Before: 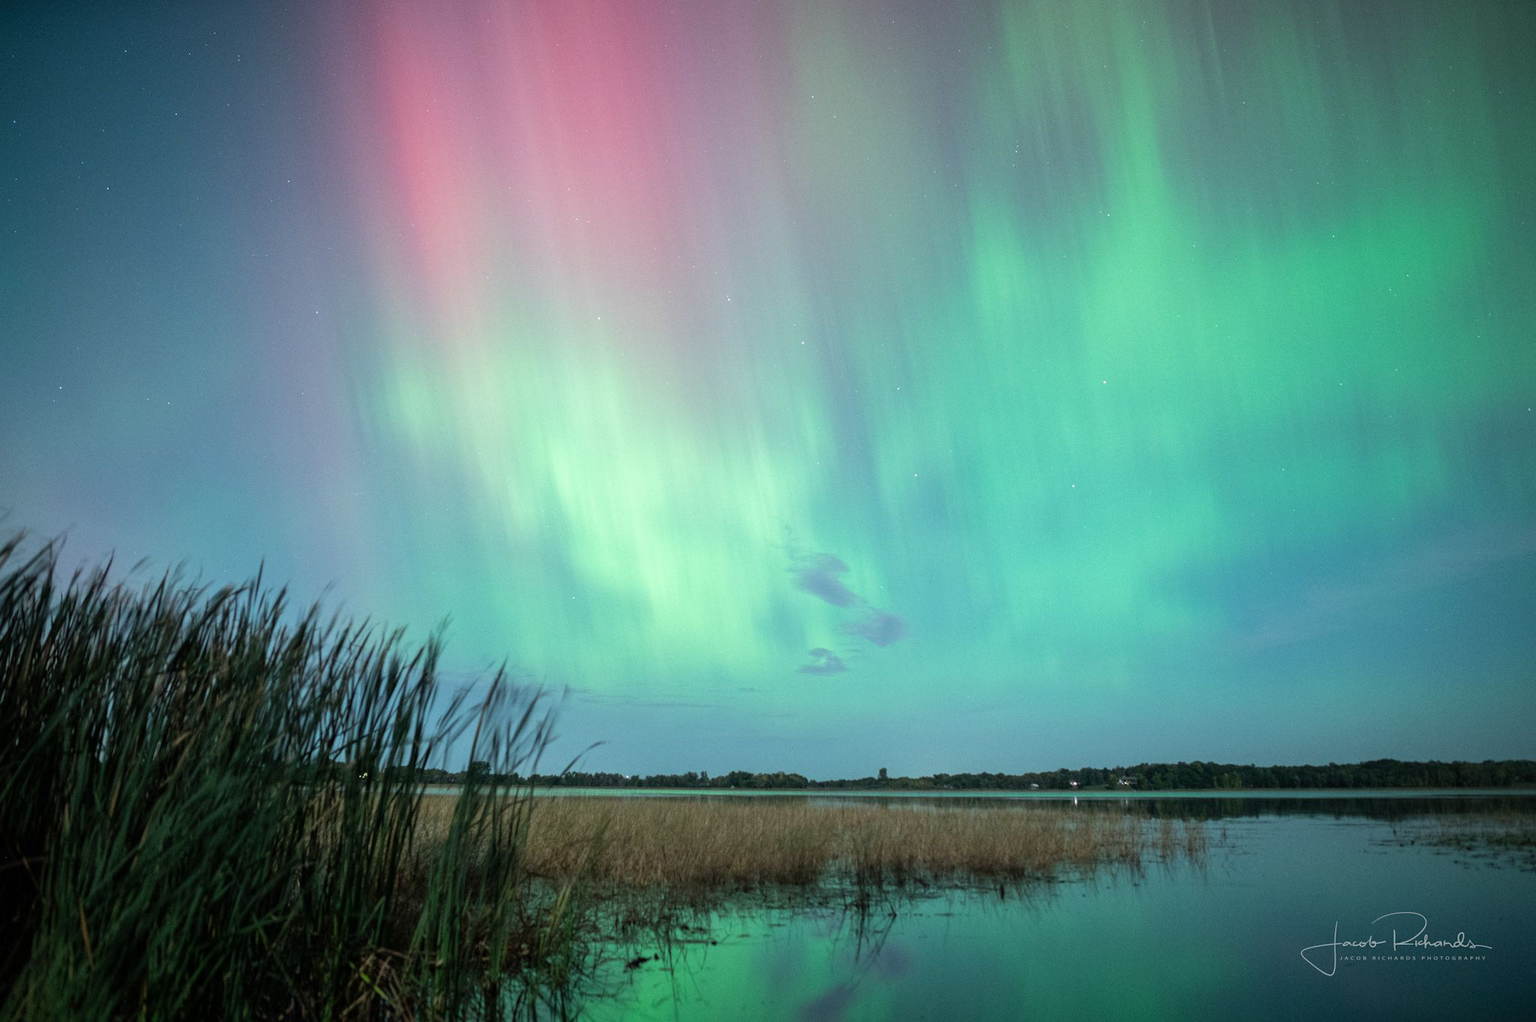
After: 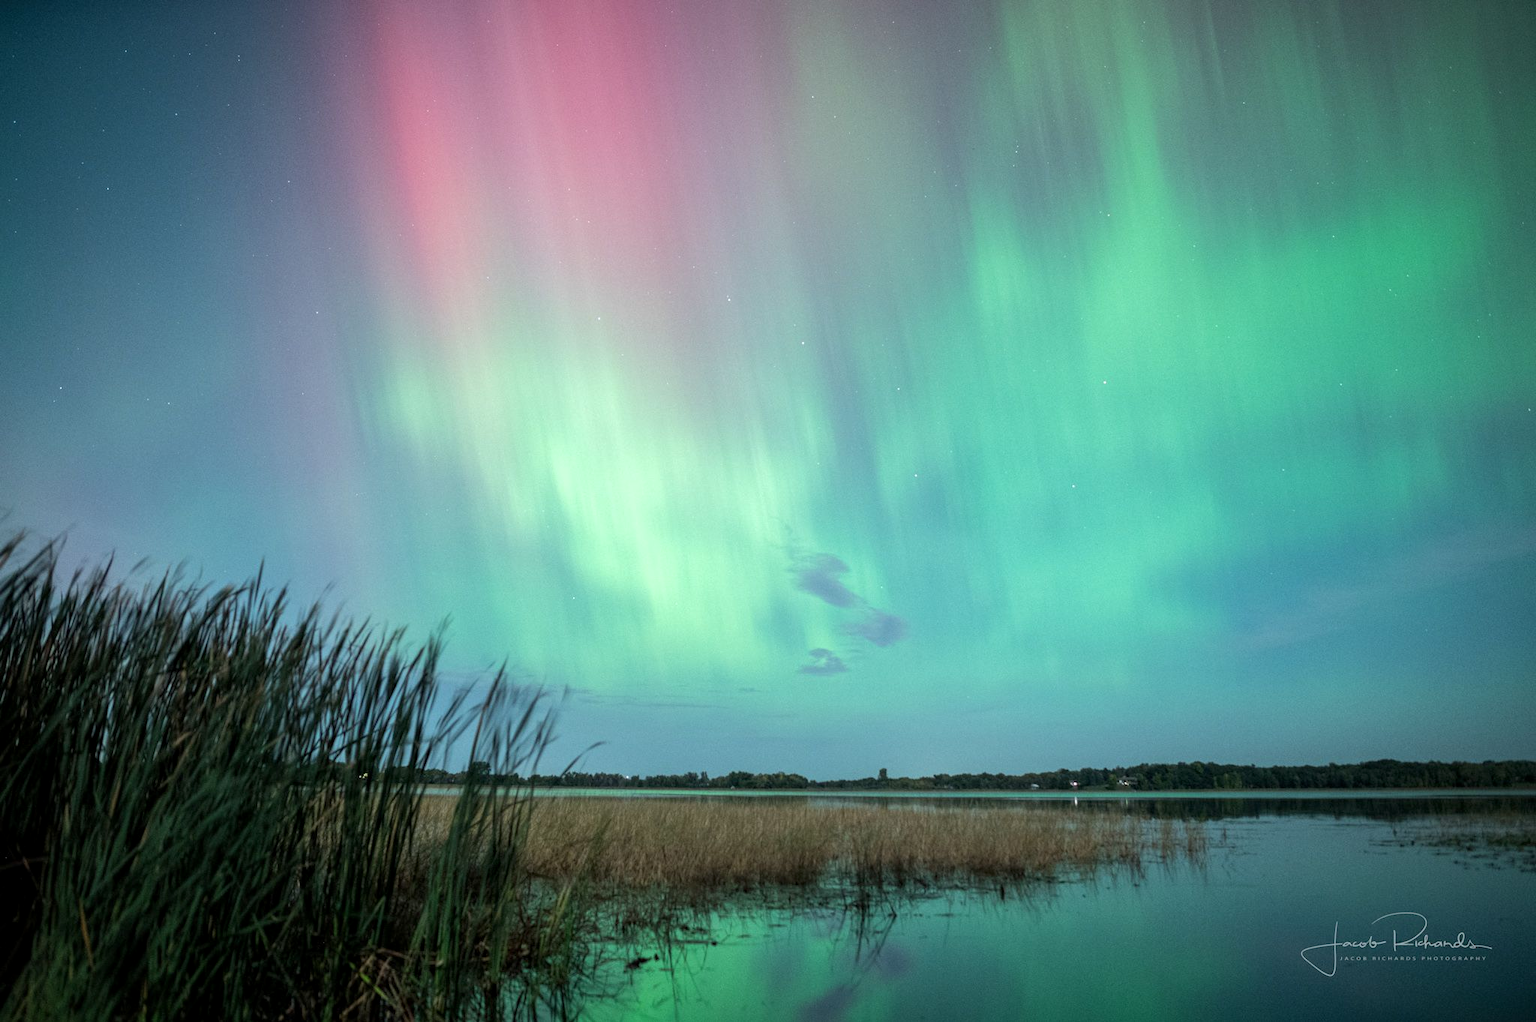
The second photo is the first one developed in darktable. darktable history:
local contrast: highlights 103%, shadows 100%, detail 120%, midtone range 0.2
tone equalizer: edges refinement/feathering 500, mask exposure compensation -1.57 EV, preserve details no
